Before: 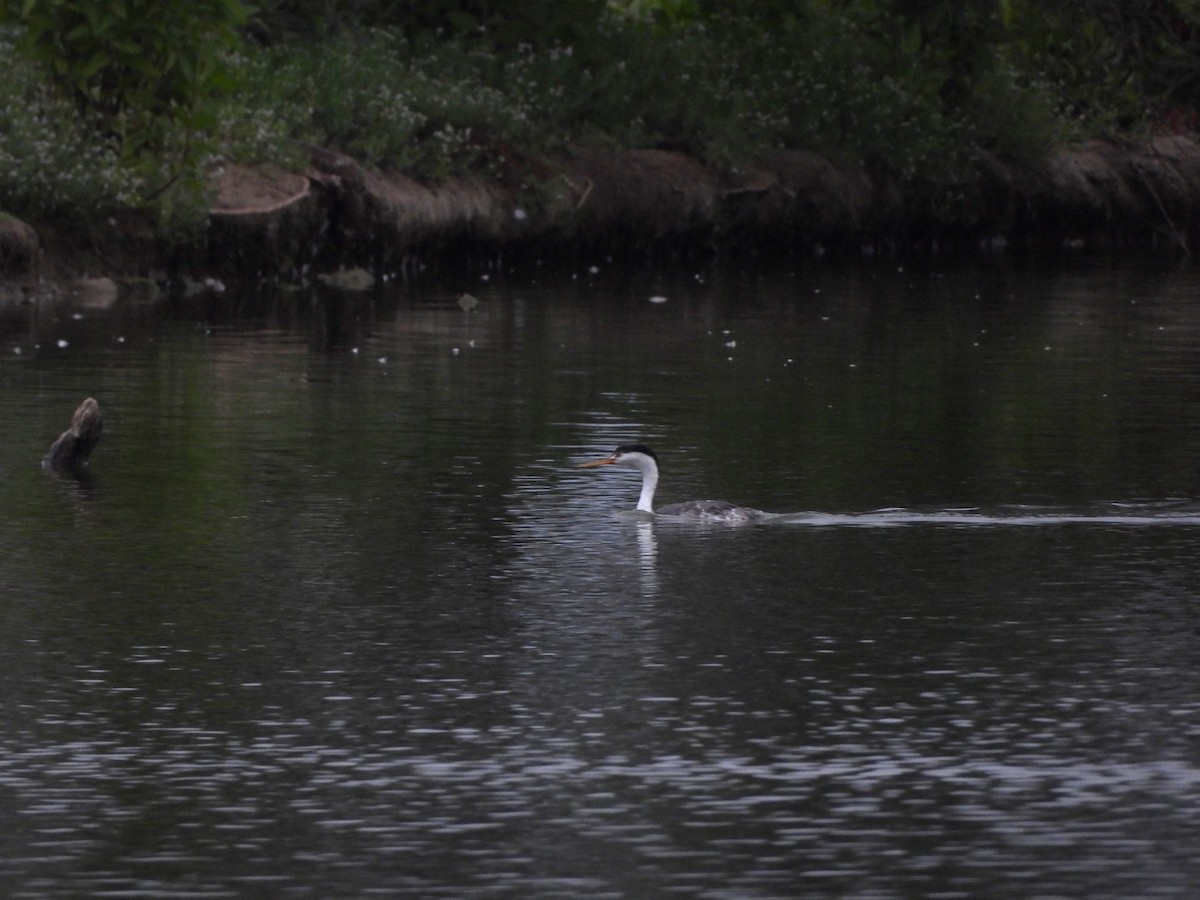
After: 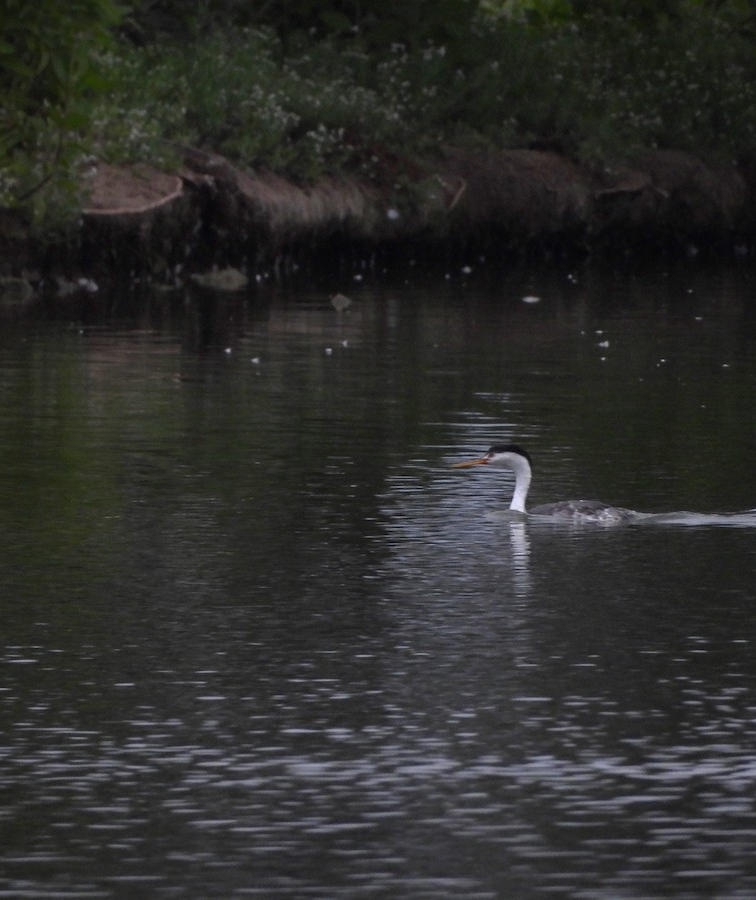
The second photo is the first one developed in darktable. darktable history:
tone equalizer: edges refinement/feathering 500, mask exposure compensation -1.57 EV, preserve details no
crop: left 10.66%, right 26.299%
